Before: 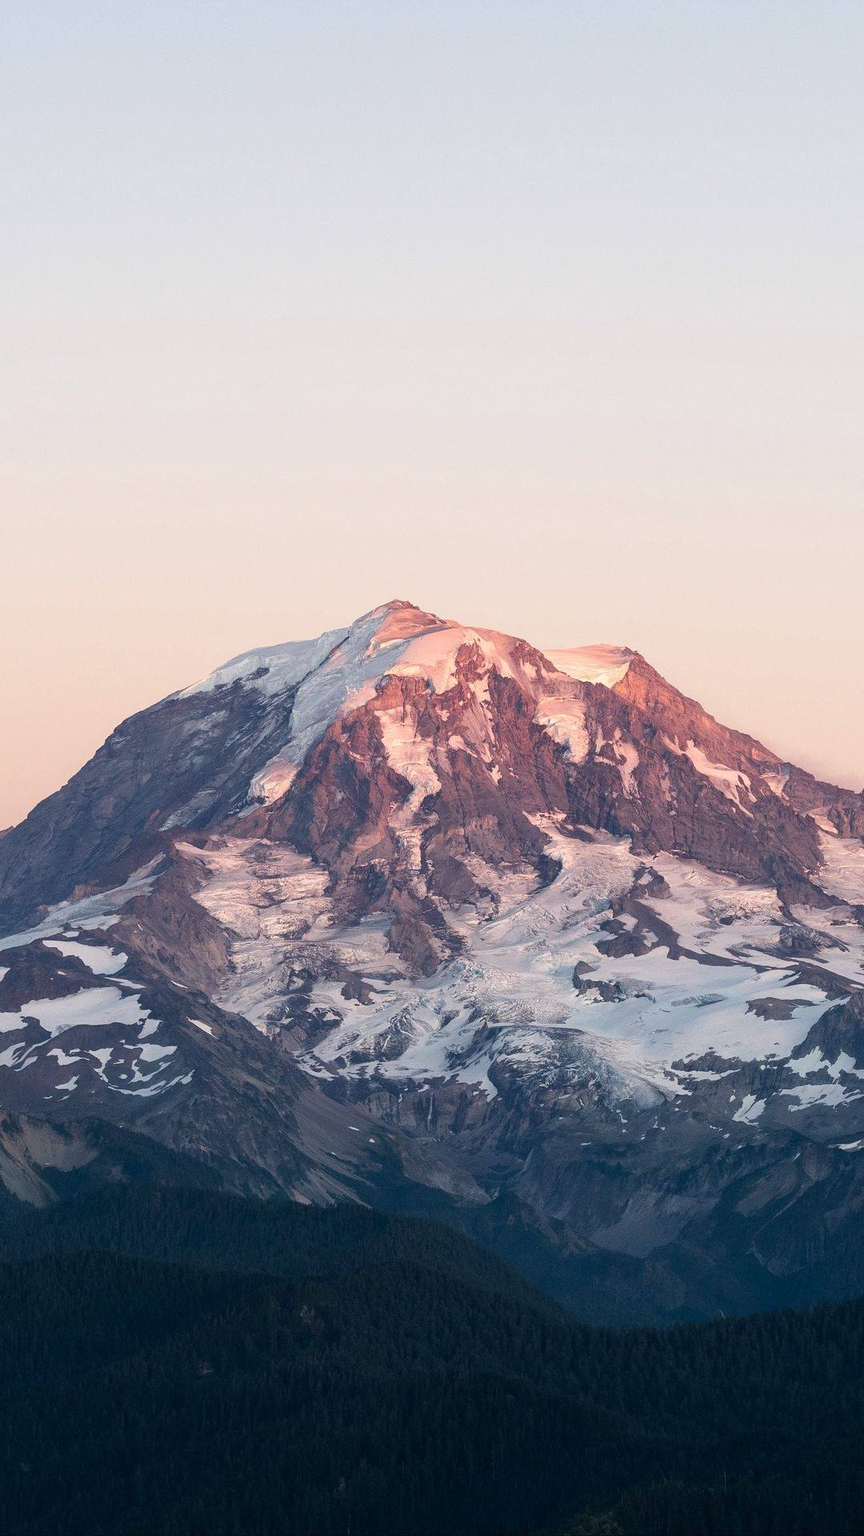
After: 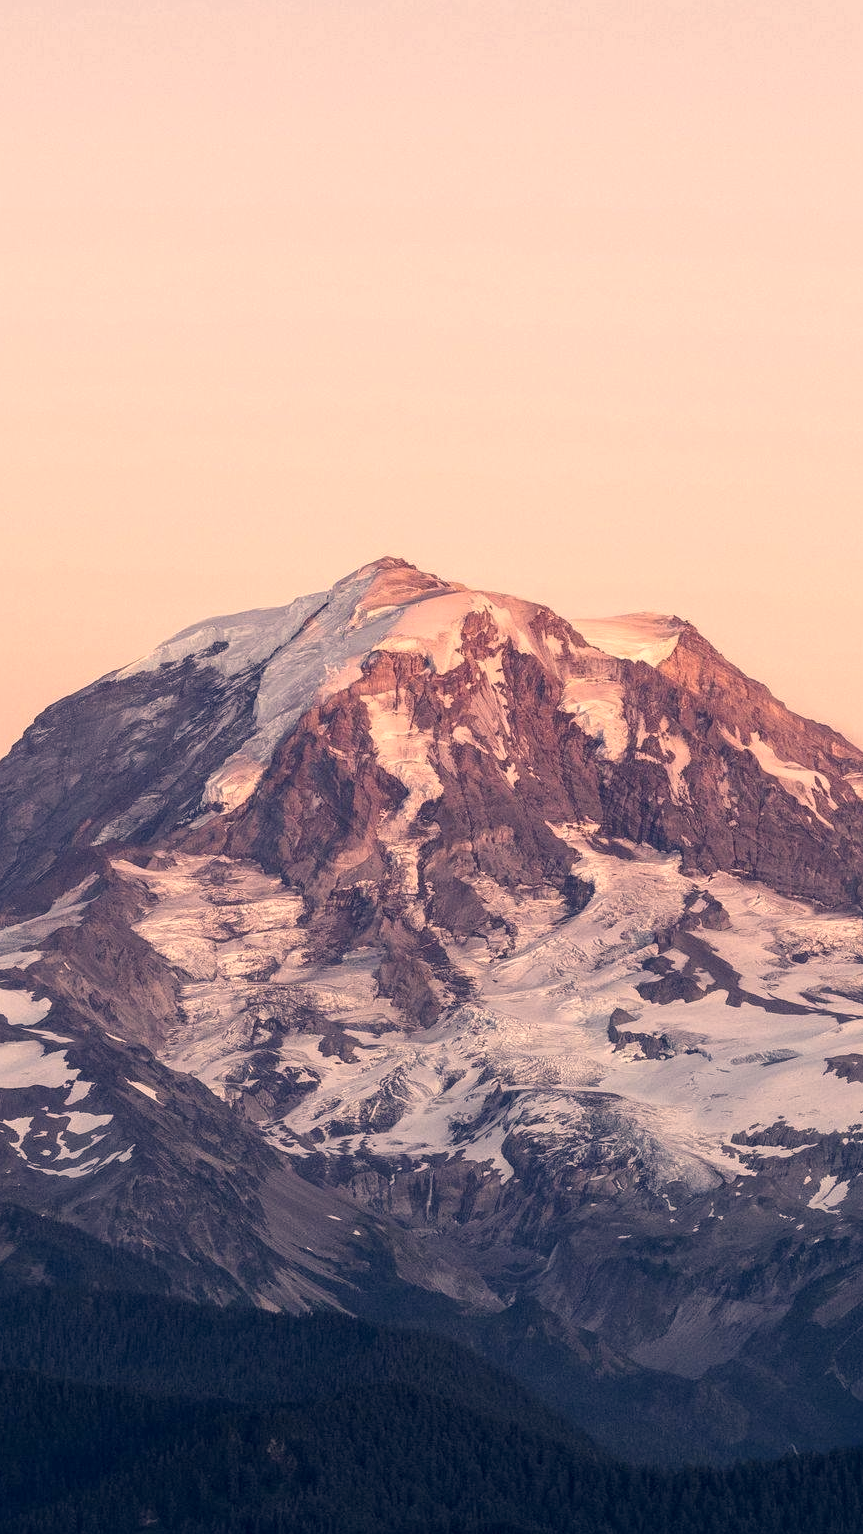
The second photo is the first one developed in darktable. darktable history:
crop and rotate: left 10.071%, top 10.071%, right 10.02%, bottom 10.02%
local contrast: on, module defaults
color correction: highlights a* 19.59, highlights b* 27.49, shadows a* 3.46, shadows b* -17.28, saturation 0.73
